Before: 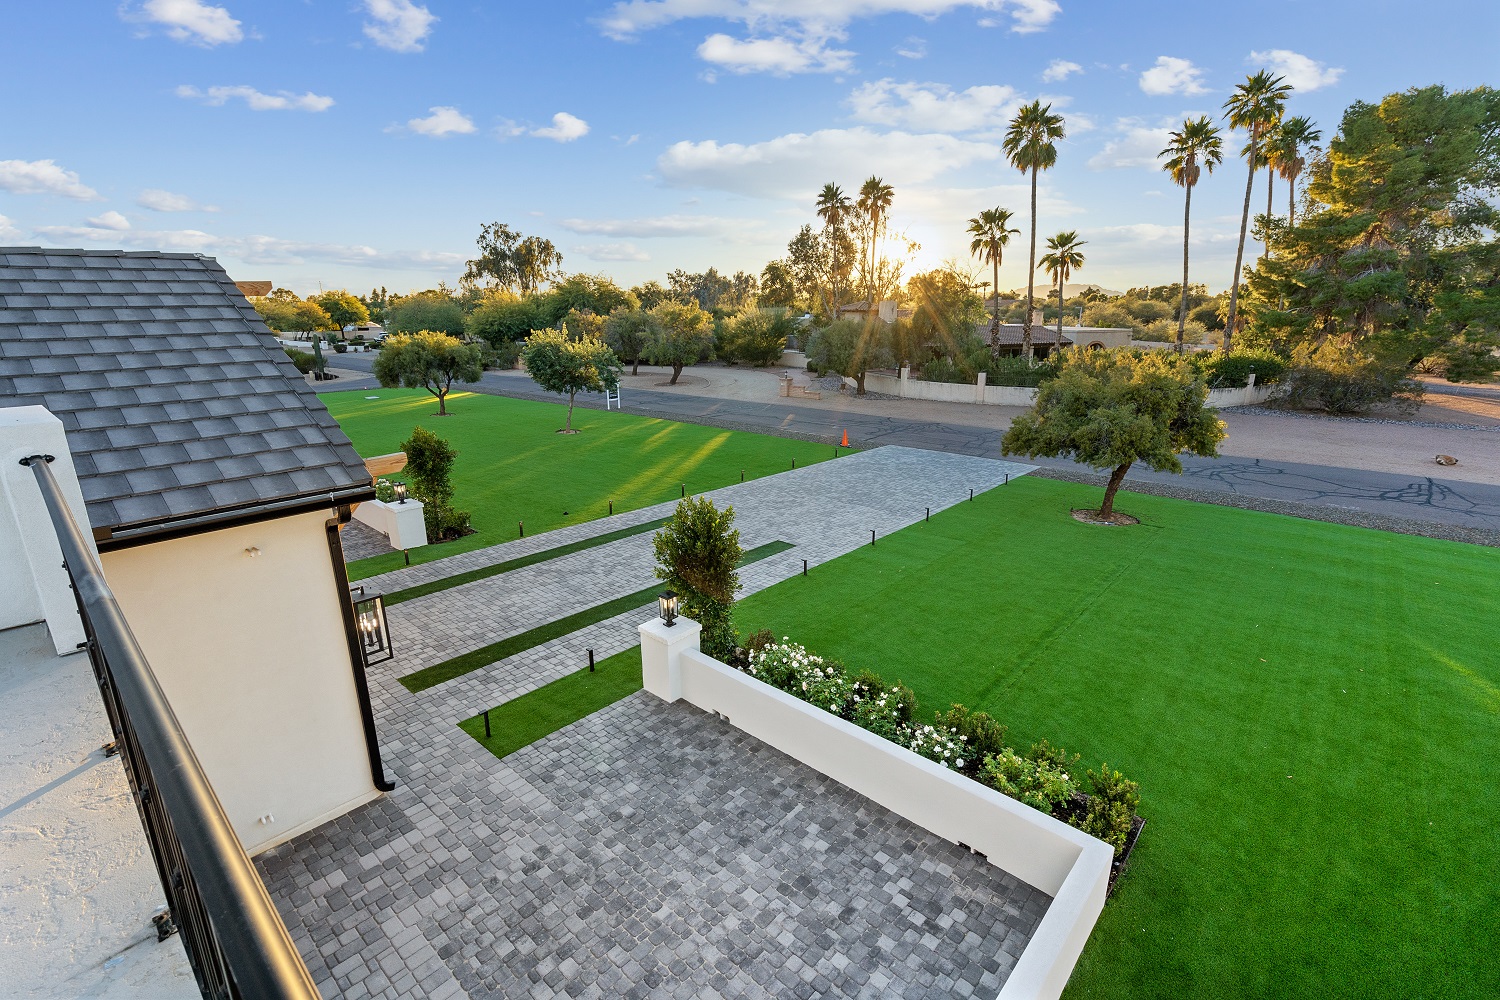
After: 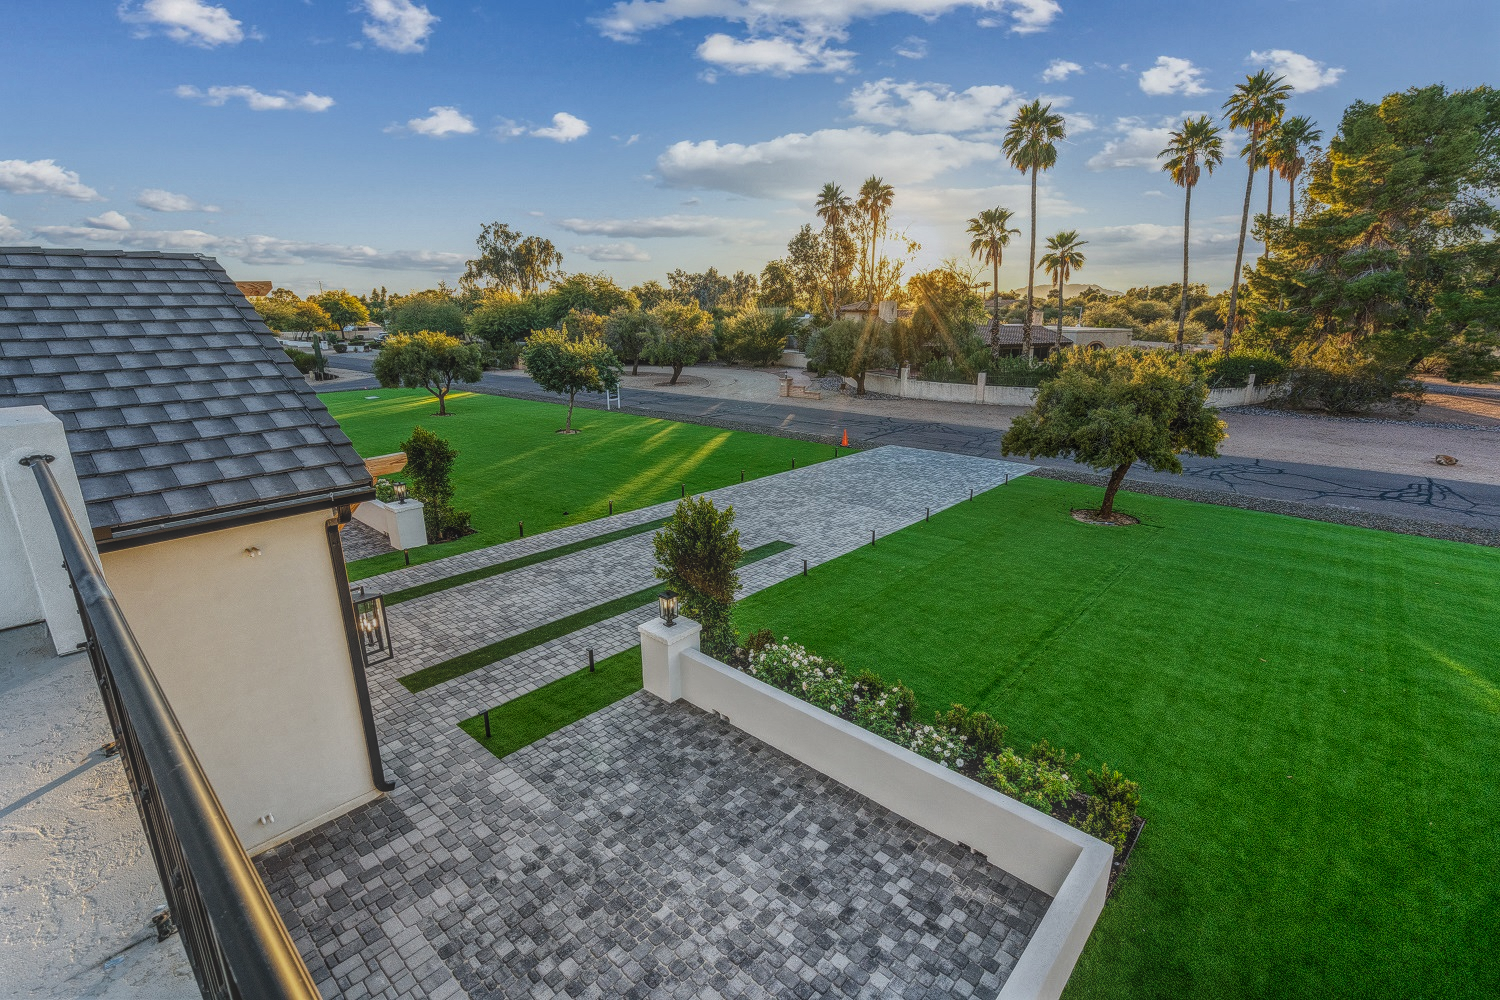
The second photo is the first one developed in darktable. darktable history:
local contrast: highlights 20%, shadows 30%, detail 200%, midtone range 0.2
contrast brightness saturation: contrast 0.07, brightness -0.13, saturation 0.06
exposure: black level correction -0.014, exposure -0.193 EV, compensate highlight preservation false
